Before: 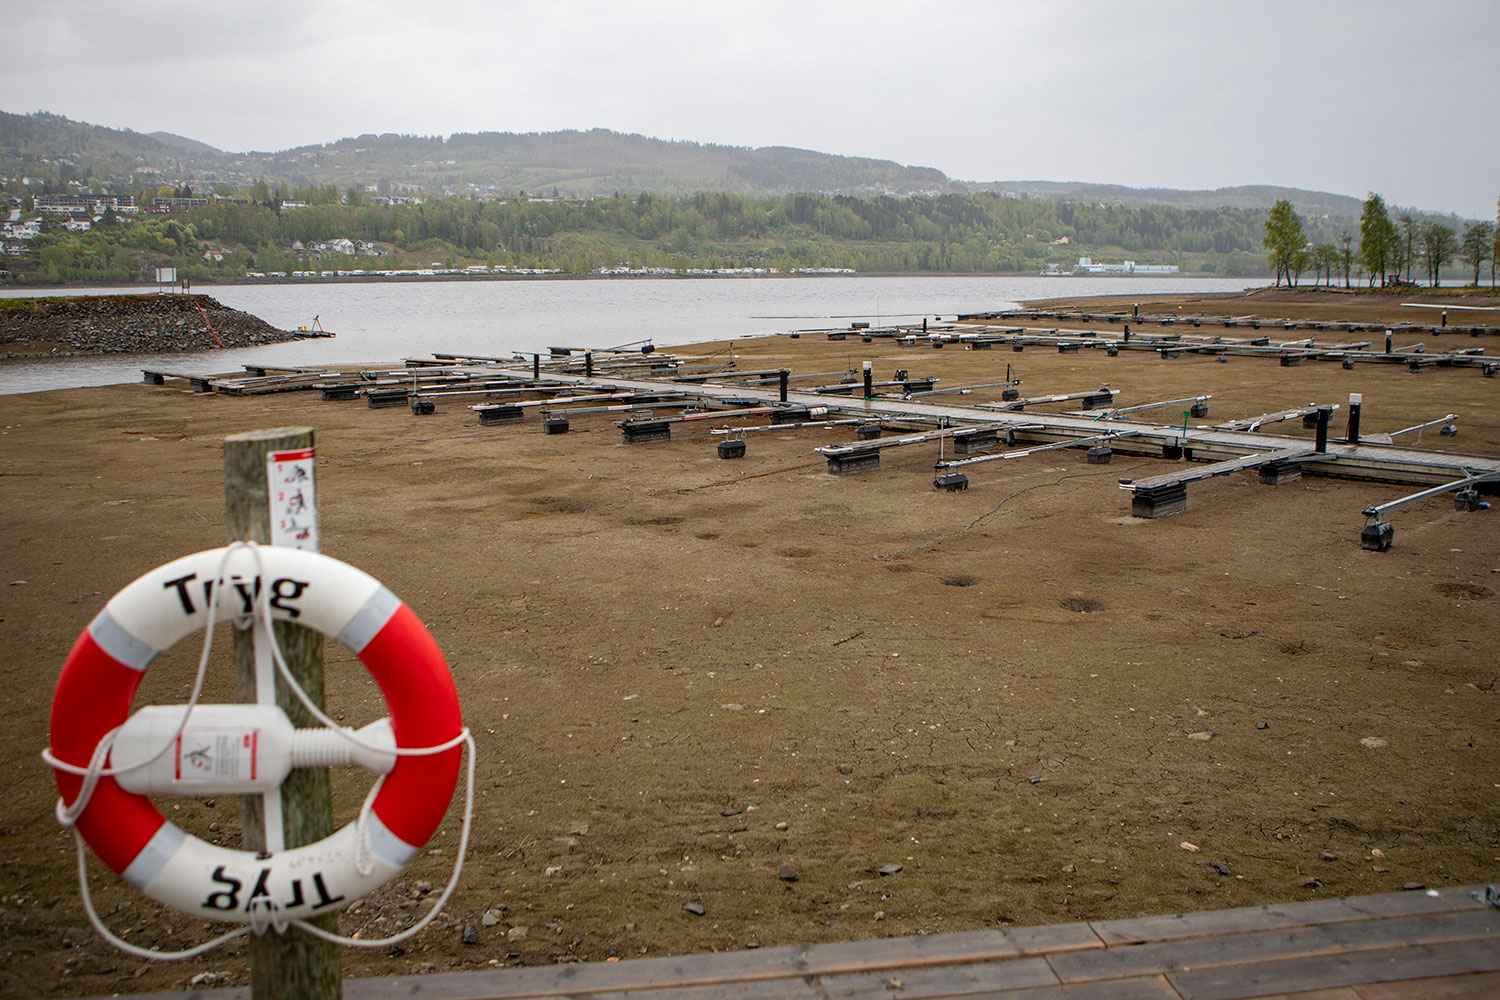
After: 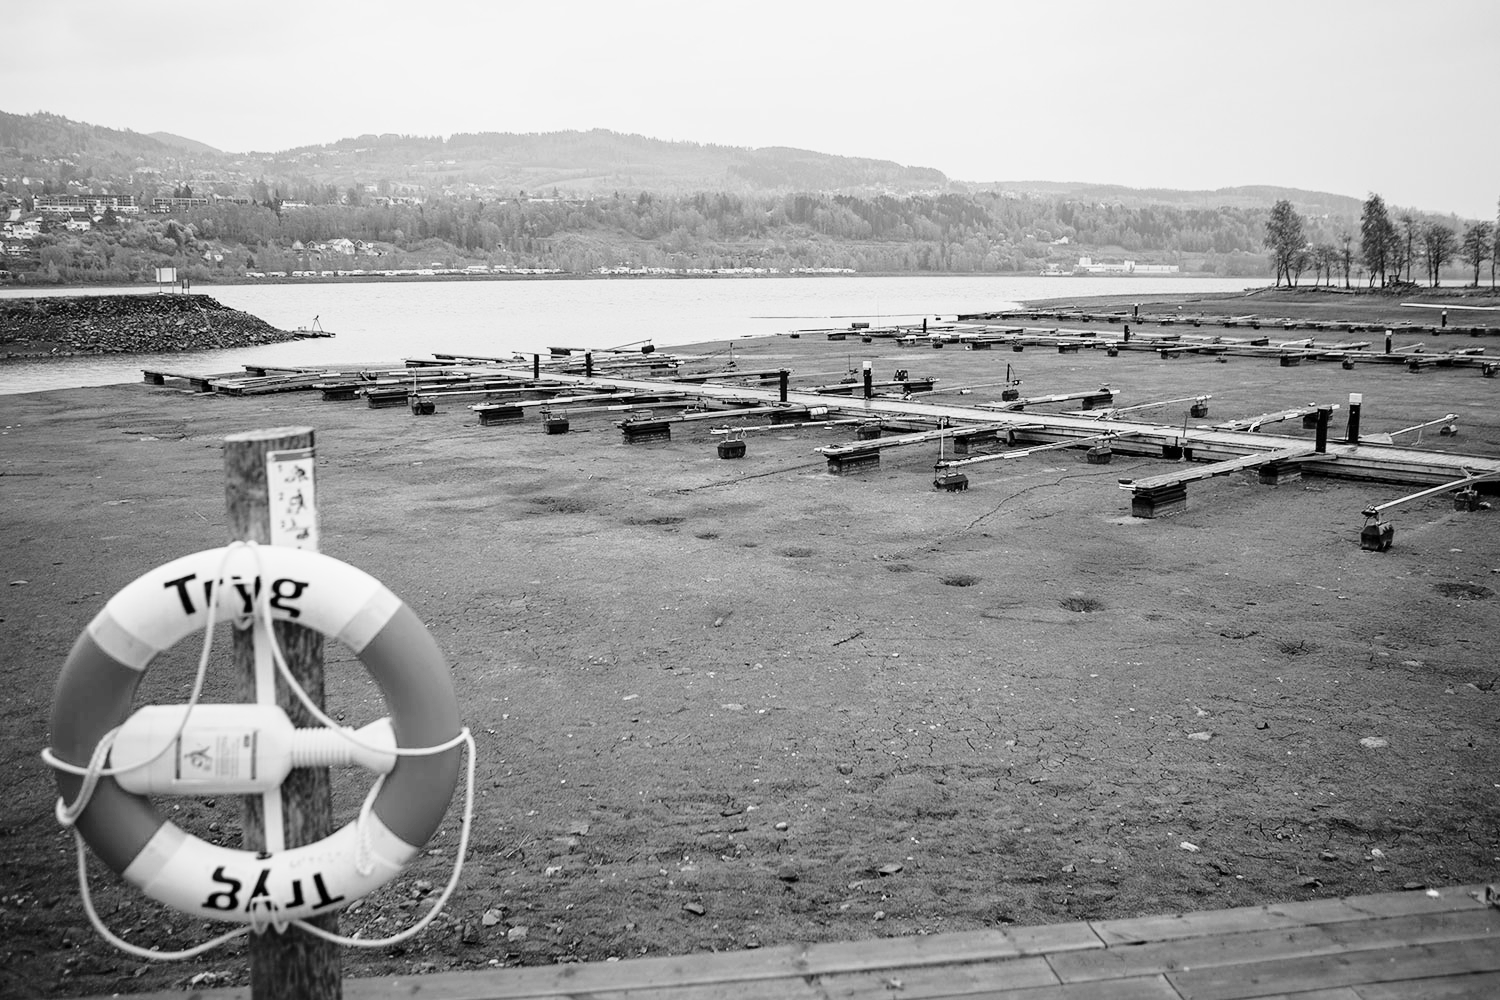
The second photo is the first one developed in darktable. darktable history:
velvia: on, module defaults
base curve: curves: ch0 [(0, 0) (0.028, 0.03) (0.121, 0.232) (0.46, 0.748) (0.859, 0.968) (1, 1)]
color correction: highlights a* 7.34, highlights b* 4.37
monochrome: a 32, b 64, size 2.3
